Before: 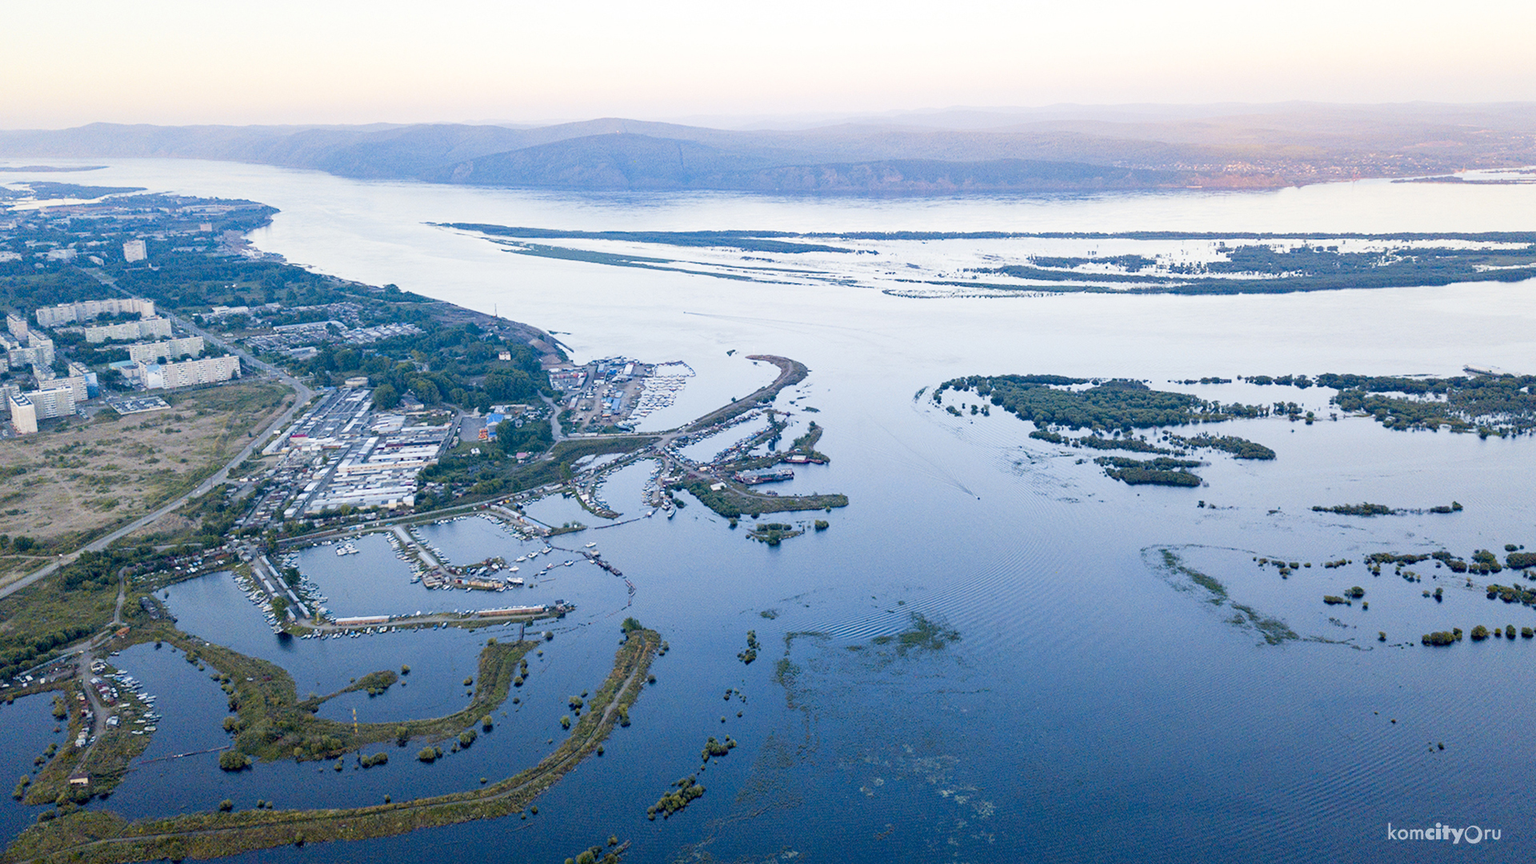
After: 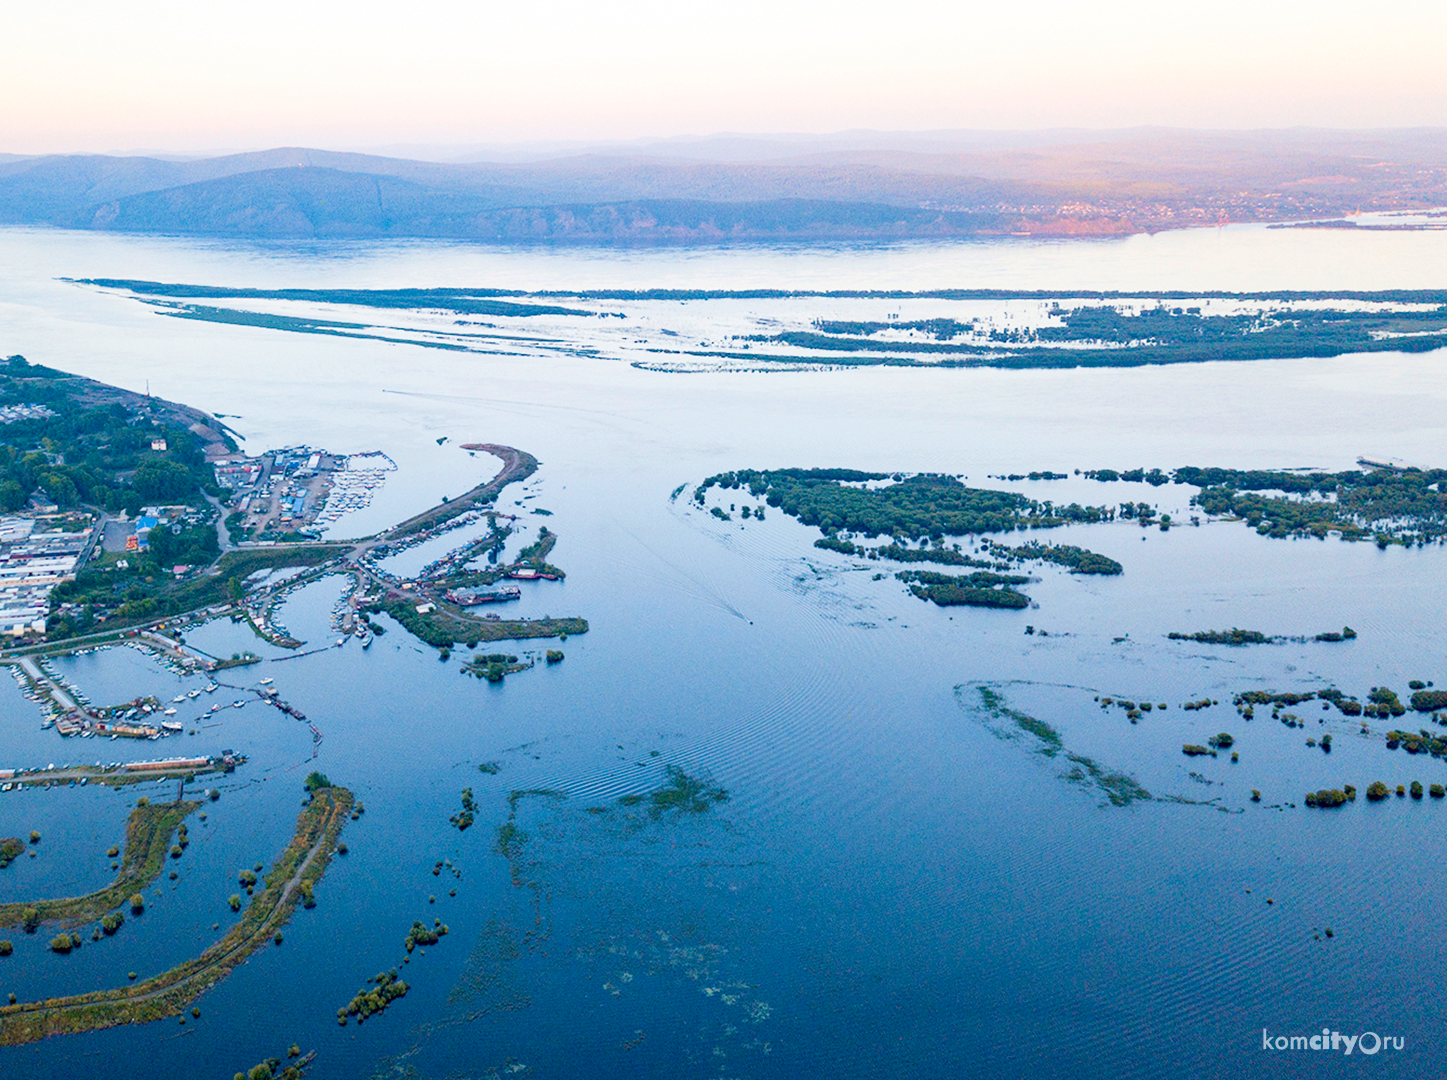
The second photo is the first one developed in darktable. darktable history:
crop and rotate: left 24.621%
velvia: on, module defaults
